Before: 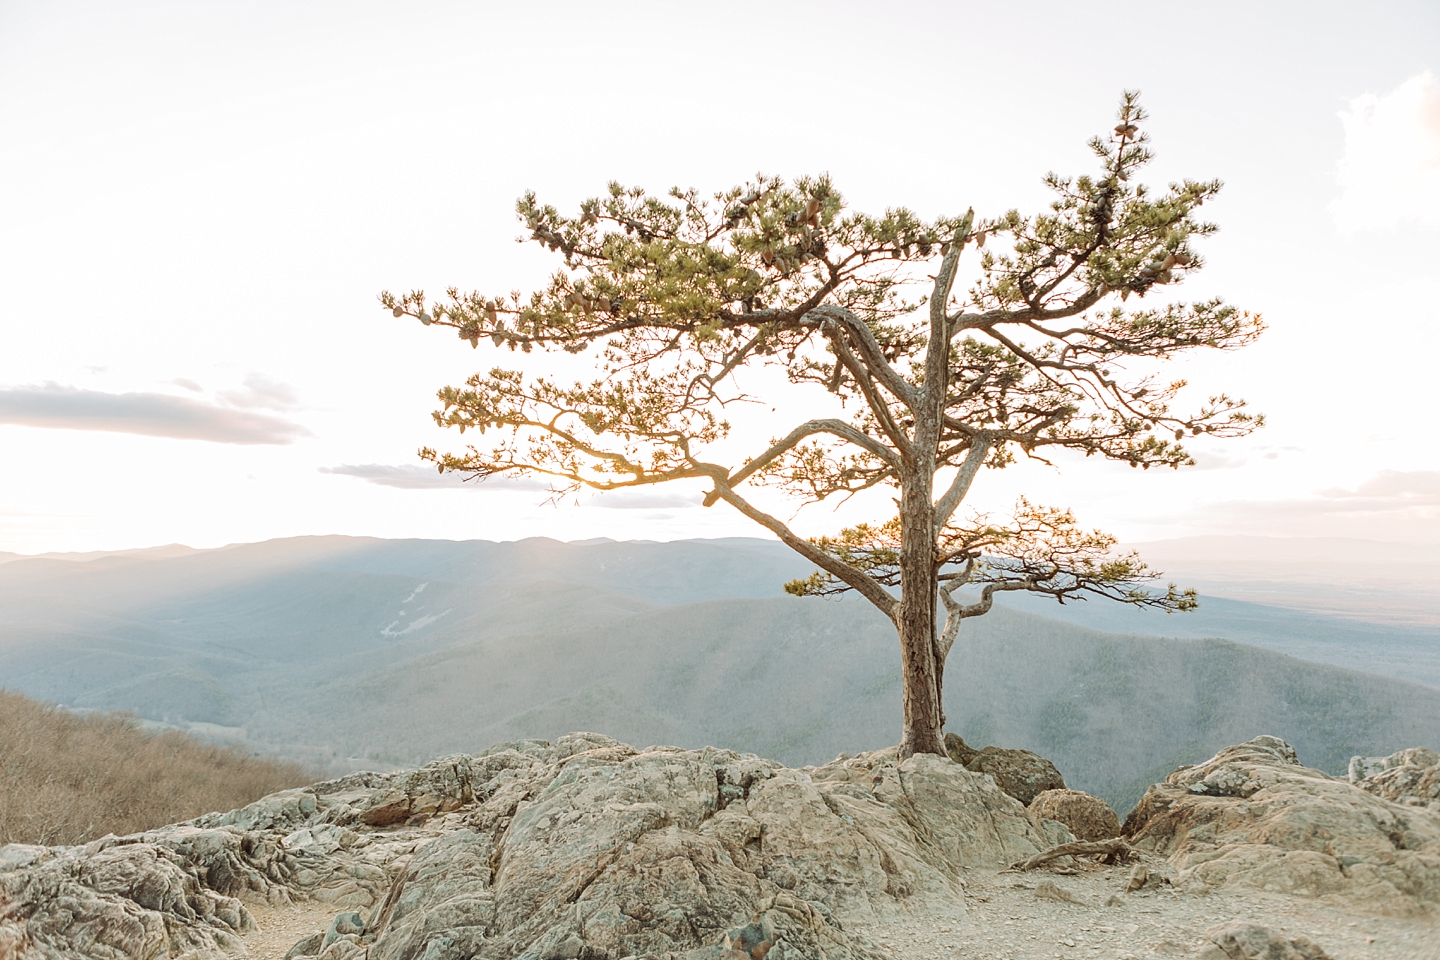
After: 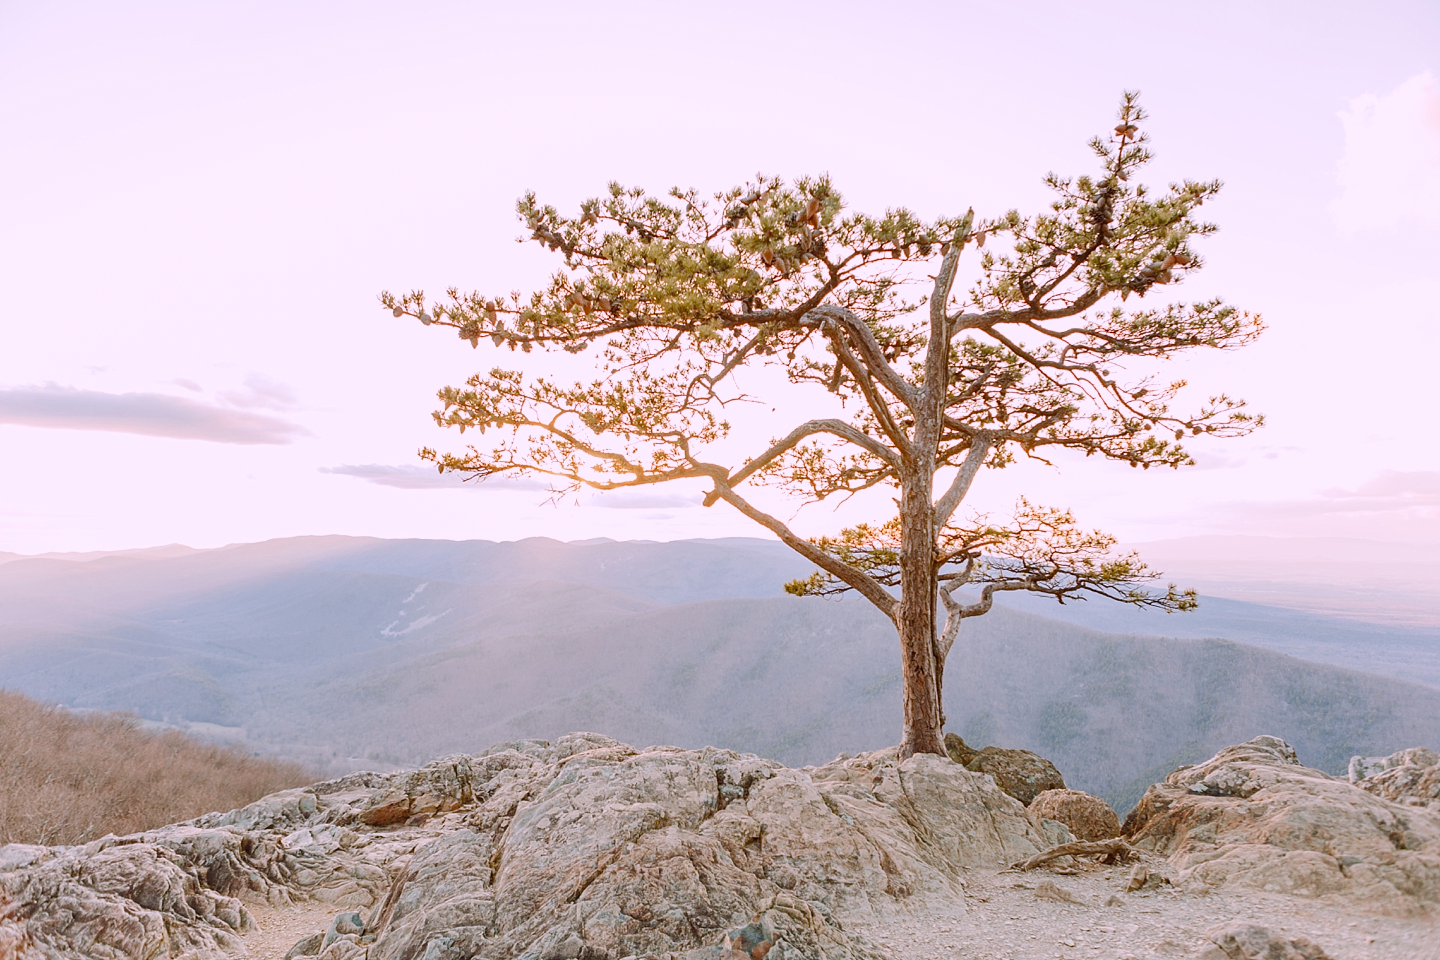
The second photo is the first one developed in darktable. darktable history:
white balance: red 1.066, blue 1.119
color balance rgb: shadows lift › chroma 1%, shadows lift › hue 113°, highlights gain › chroma 0.2%, highlights gain › hue 333°, perceptual saturation grading › global saturation 20%, perceptual saturation grading › highlights -50%, perceptual saturation grading › shadows 25%, contrast -10%
contrast brightness saturation: contrast 0.08, saturation 0.2
